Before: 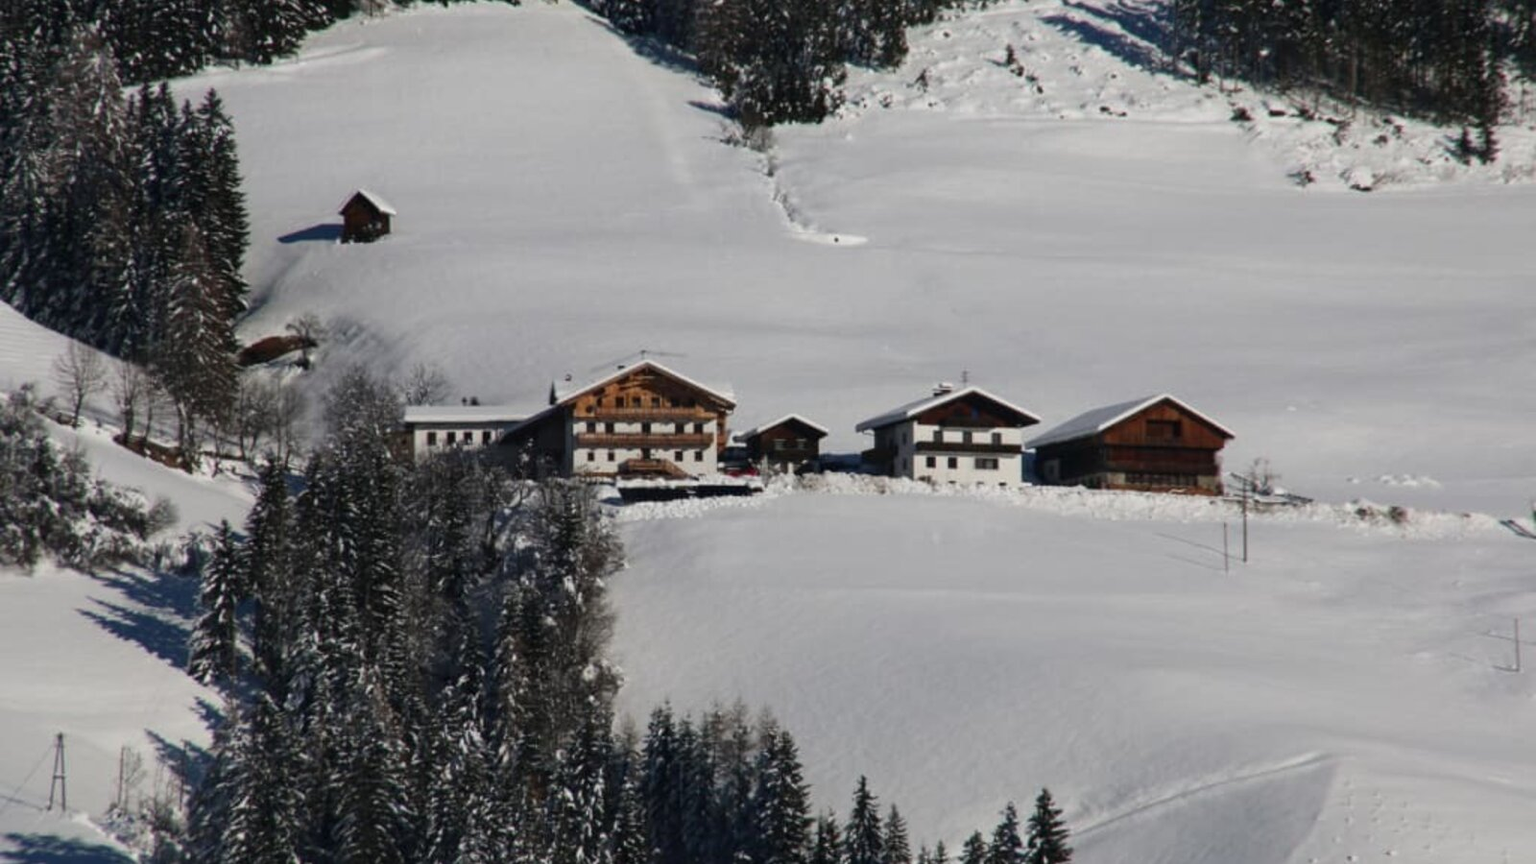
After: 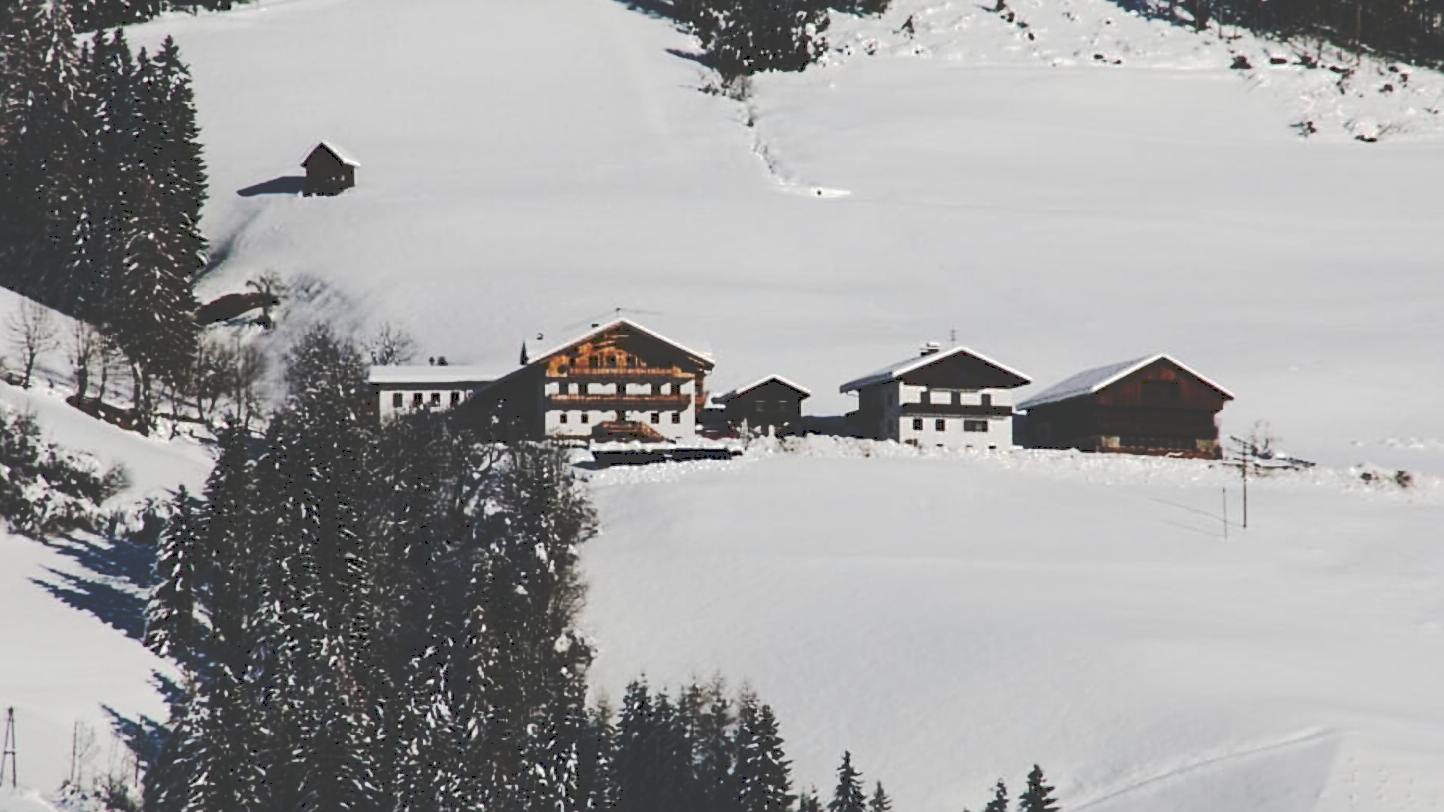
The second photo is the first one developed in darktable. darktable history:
crop: left 3.305%, top 6.436%, right 6.389%, bottom 3.258%
sharpen: on, module defaults
tone equalizer: -8 EV -0.417 EV, -7 EV -0.389 EV, -6 EV -0.333 EV, -5 EV -0.222 EV, -3 EV 0.222 EV, -2 EV 0.333 EV, -1 EV 0.389 EV, +0 EV 0.417 EV, edges refinement/feathering 500, mask exposure compensation -1.57 EV, preserve details no
tone curve: curves: ch0 [(0, 0) (0.003, 0.219) (0.011, 0.219) (0.025, 0.223) (0.044, 0.226) (0.069, 0.232) (0.1, 0.24) (0.136, 0.245) (0.177, 0.257) (0.224, 0.281) (0.277, 0.324) (0.335, 0.392) (0.399, 0.484) (0.468, 0.585) (0.543, 0.672) (0.623, 0.741) (0.709, 0.788) (0.801, 0.835) (0.898, 0.878) (1, 1)], preserve colors none
